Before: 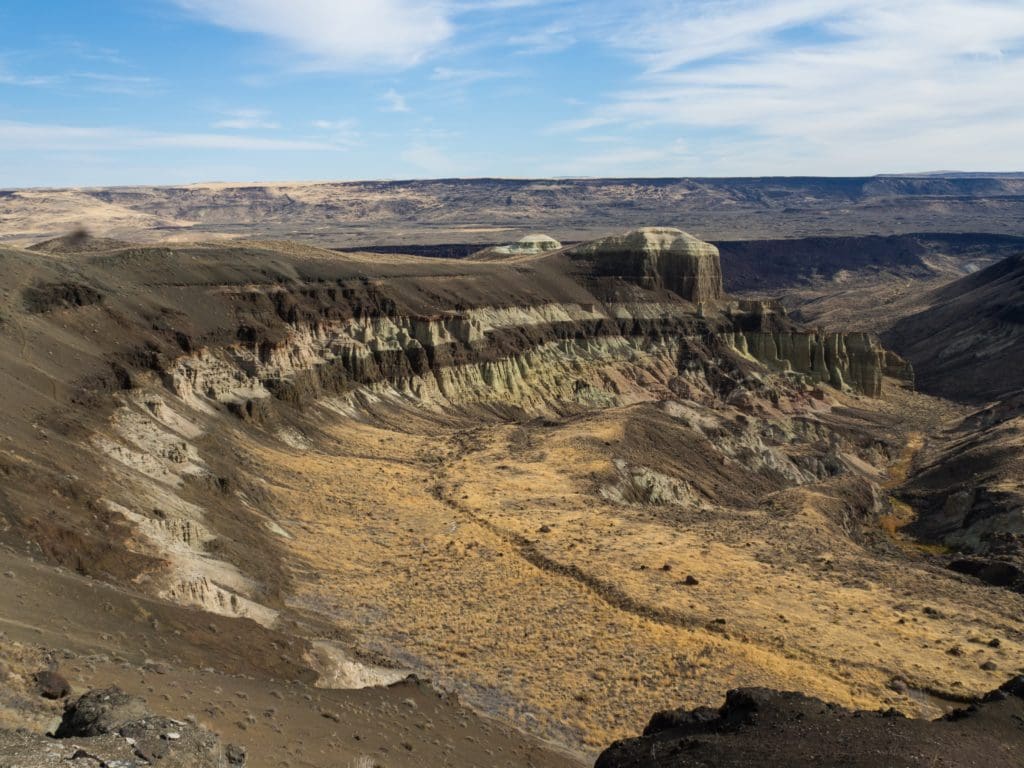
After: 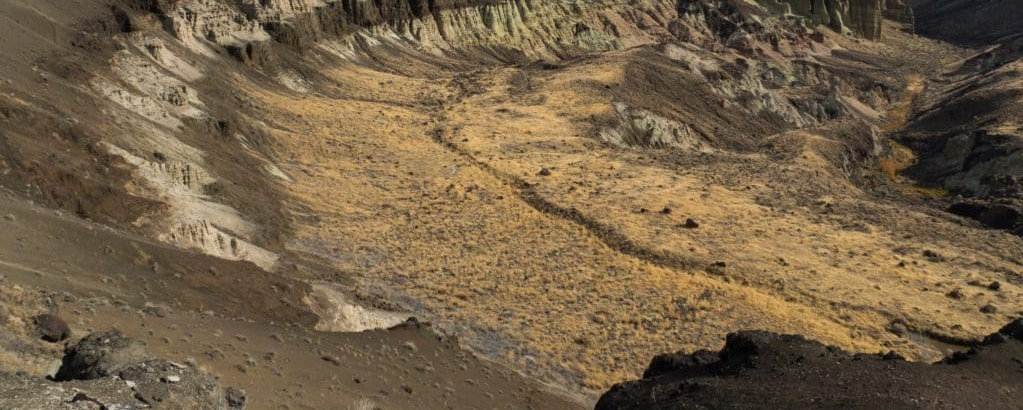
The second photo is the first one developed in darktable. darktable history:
crop and rotate: top 46.512%, right 0.069%
